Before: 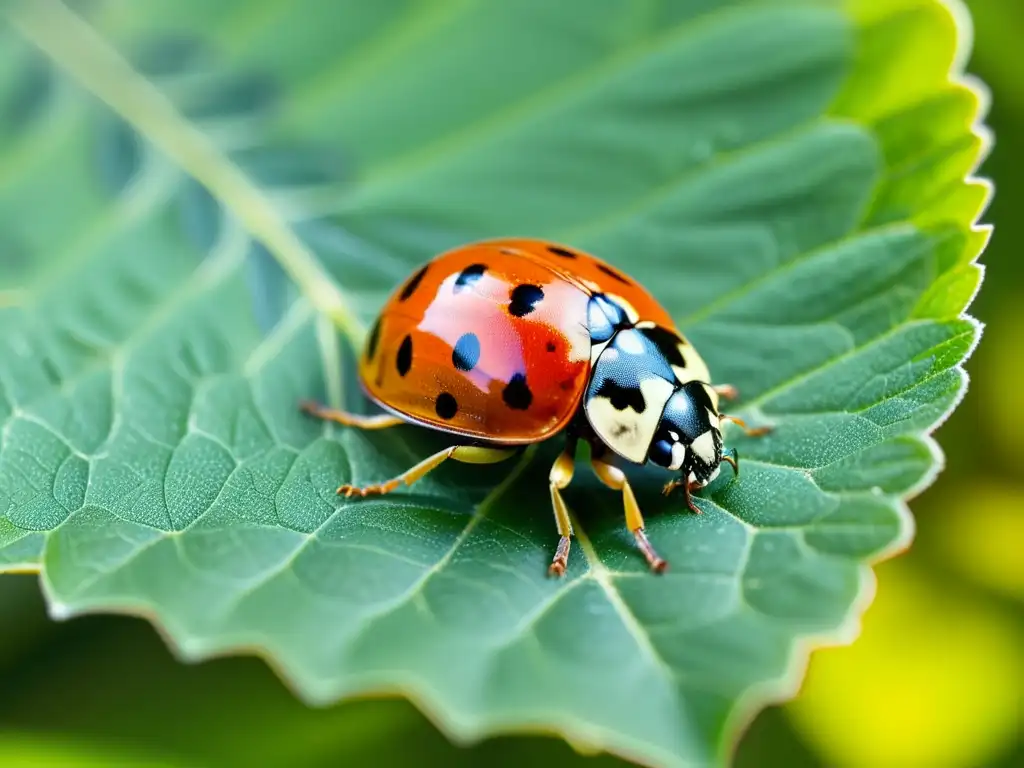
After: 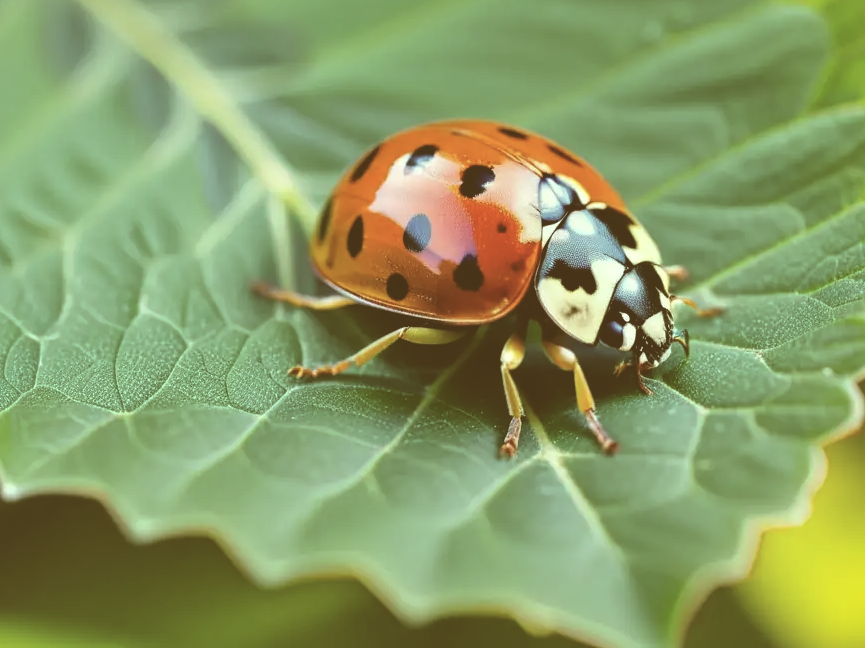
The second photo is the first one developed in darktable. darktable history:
color correction: highlights a* -5.94, highlights b* 9.48, shadows a* 10.12, shadows b* 23.94
exposure: black level correction -0.041, exposure 0.064 EV, compensate highlight preservation false
shadows and highlights: shadows 30
crop and rotate: left 4.842%, top 15.51%, right 10.668%
contrast brightness saturation: contrast 0.1, saturation -0.3
